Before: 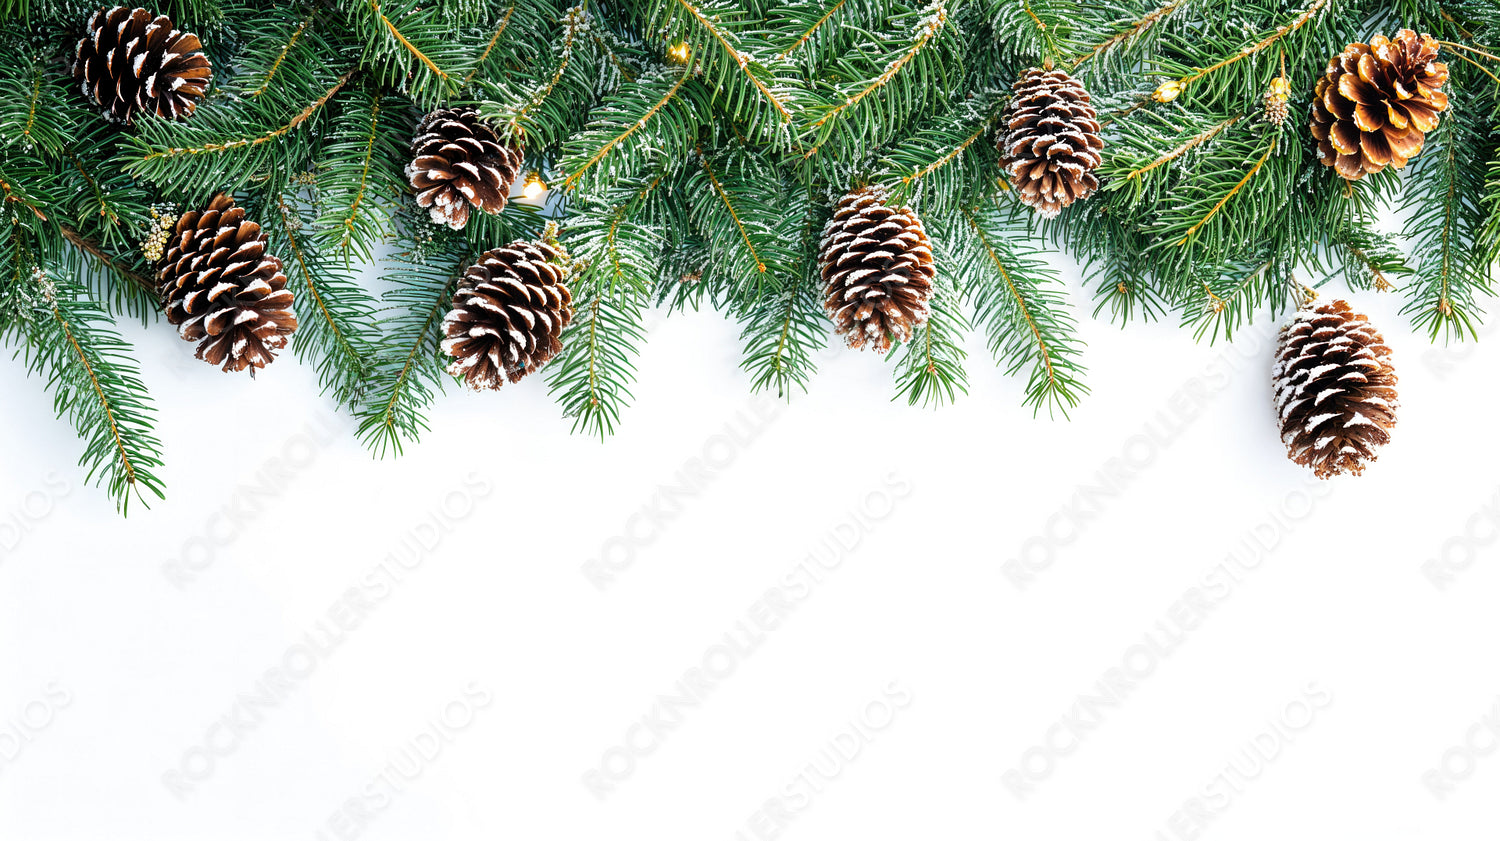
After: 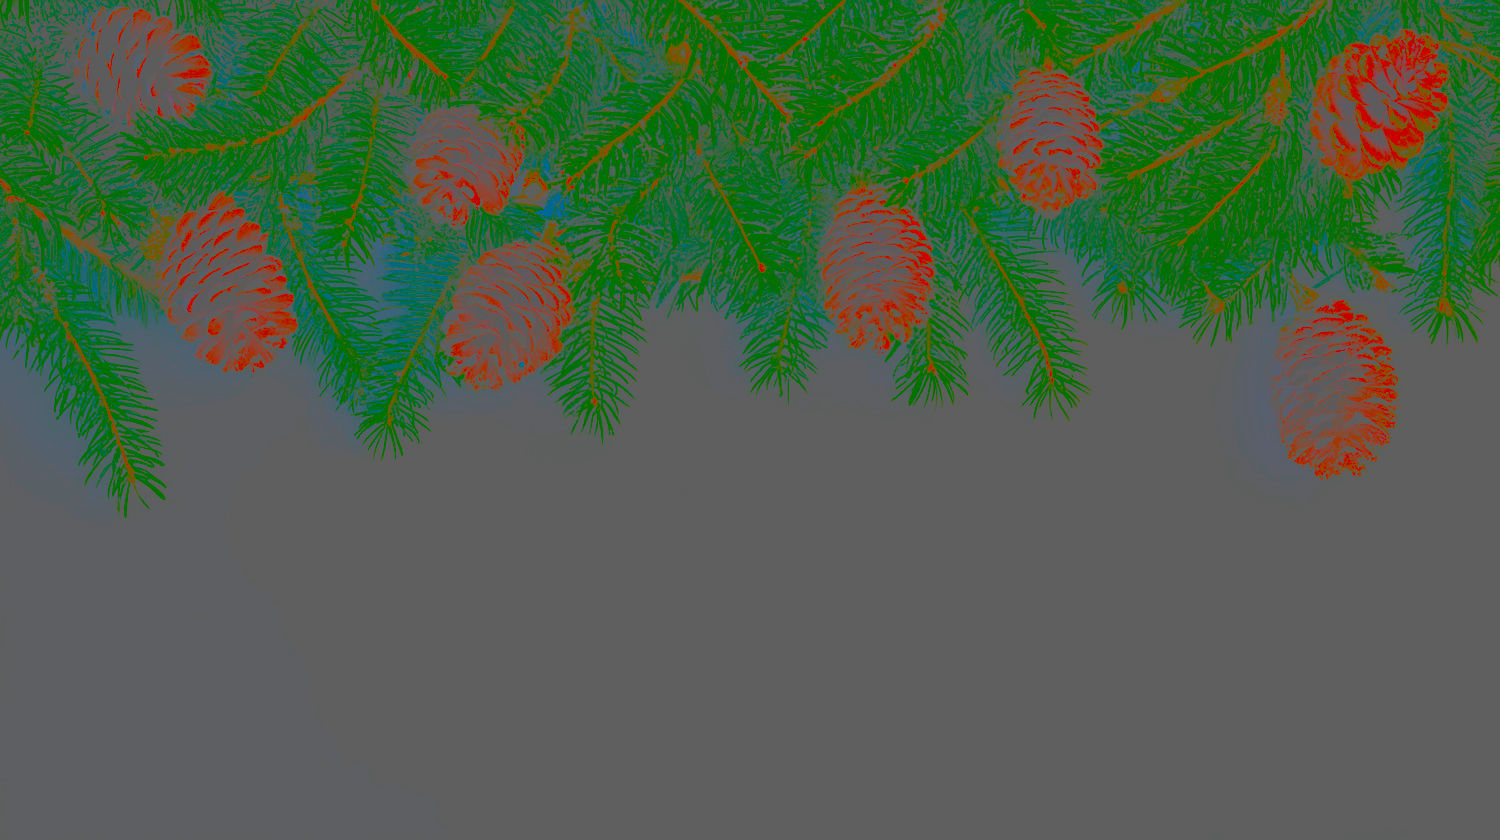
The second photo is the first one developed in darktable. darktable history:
sharpen: radius 5.325, amount 0.312, threshold 26.433
contrast brightness saturation: contrast -0.99, brightness -0.17, saturation 0.75
crop: bottom 0.071%
local contrast: mode bilateral grid, contrast 20, coarseness 50, detail 120%, midtone range 0.2
exposure: black level correction 0, exposure 0.5 EV, compensate exposure bias true, compensate highlight preservation false
